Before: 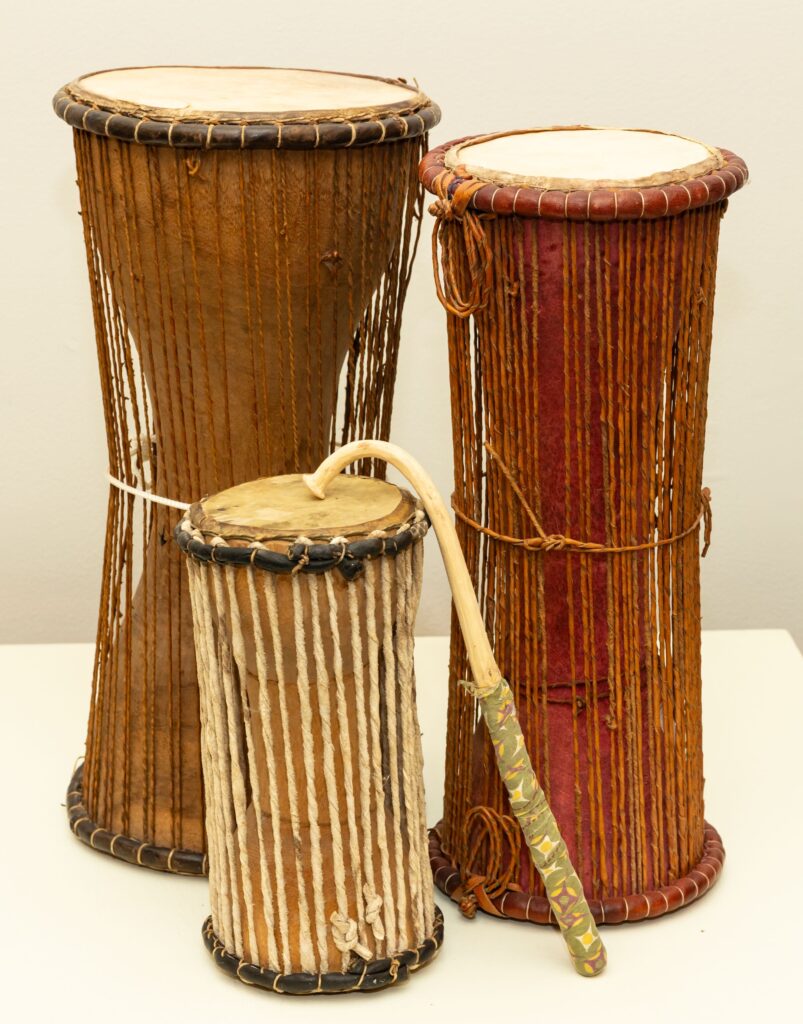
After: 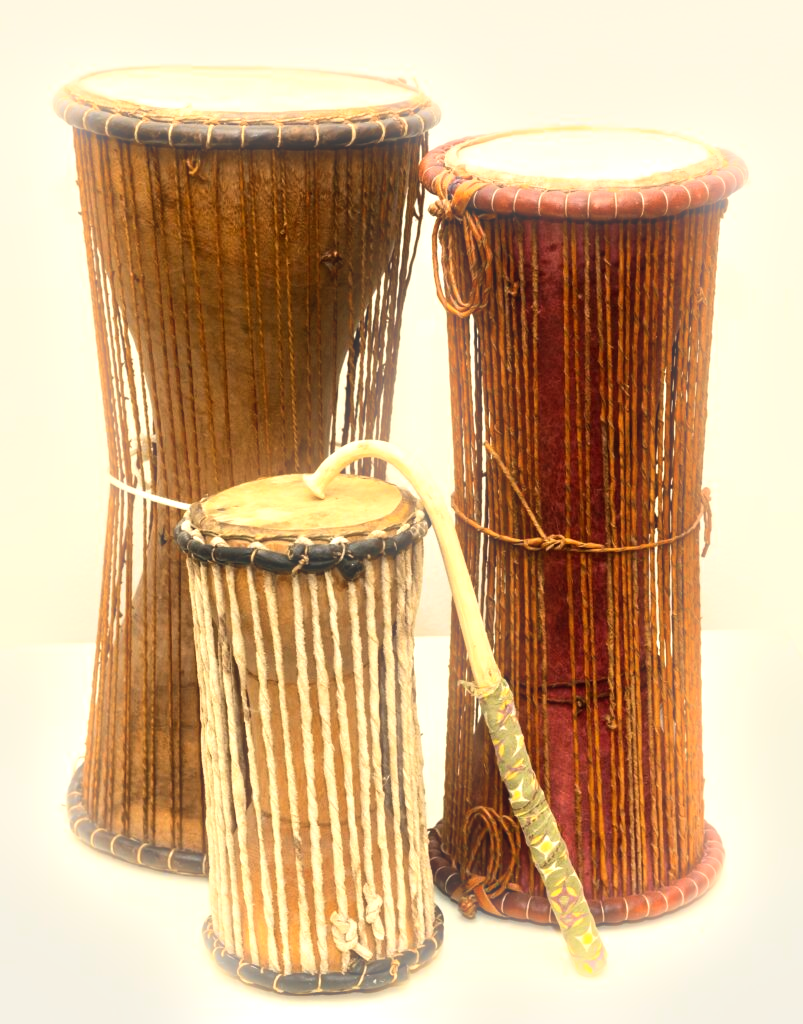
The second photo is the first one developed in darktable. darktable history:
bloom: size 9%, threshold 100%, strength 7%
tone equalizer: -8 EV -0.75 EV, -7 EV -0.7 EV, -6 EV -0.6 EV, -5 EV -0.4 EV, -3 EV 0.4 EV, -2 EV 0.6 EV, -1 EV 0.7 EV, +0 EV 0.75 EV, edges refinement/feathering 500, mask exposure compensation -1.57 EV, preserve details no
